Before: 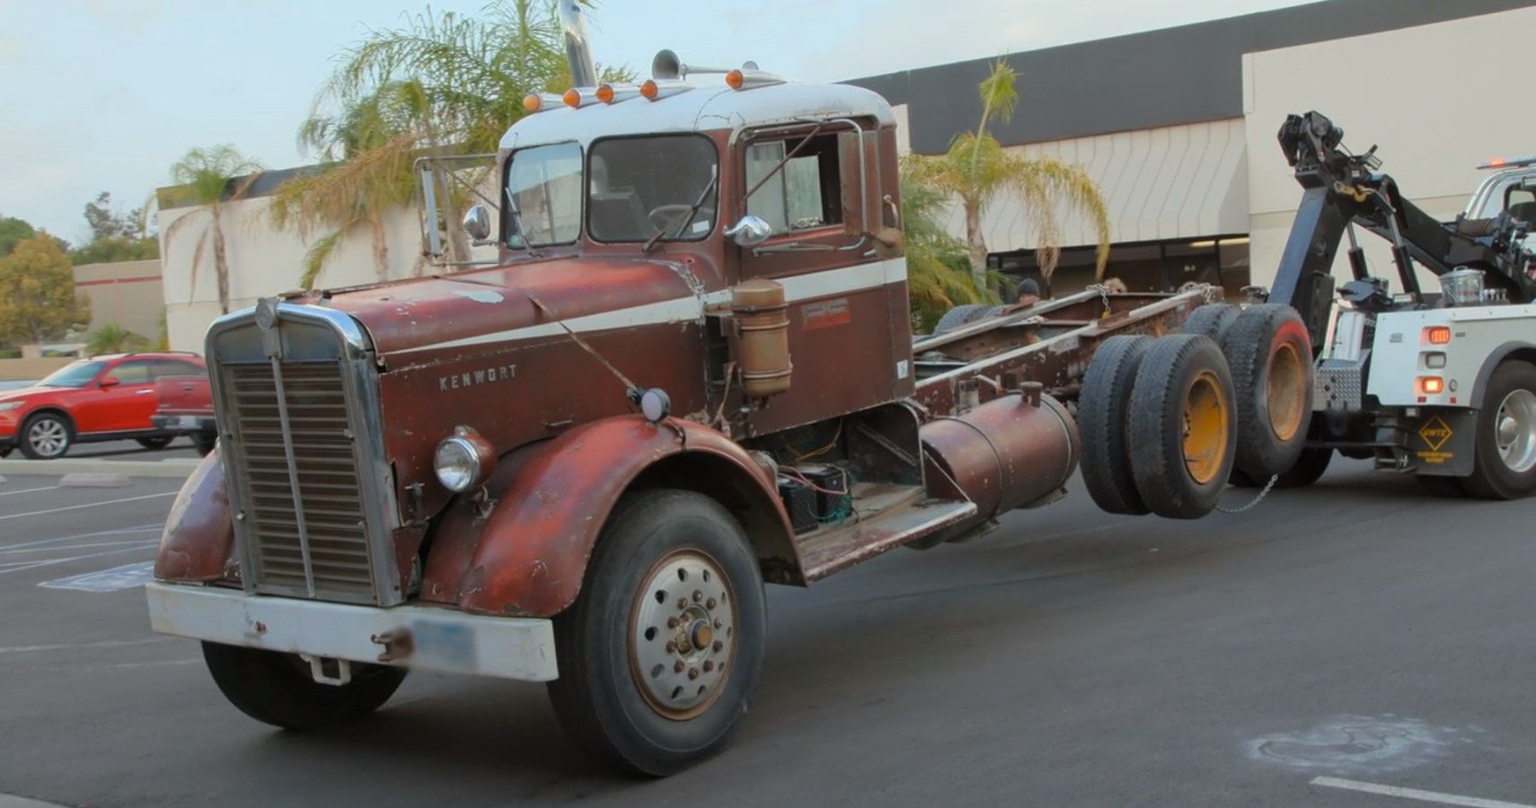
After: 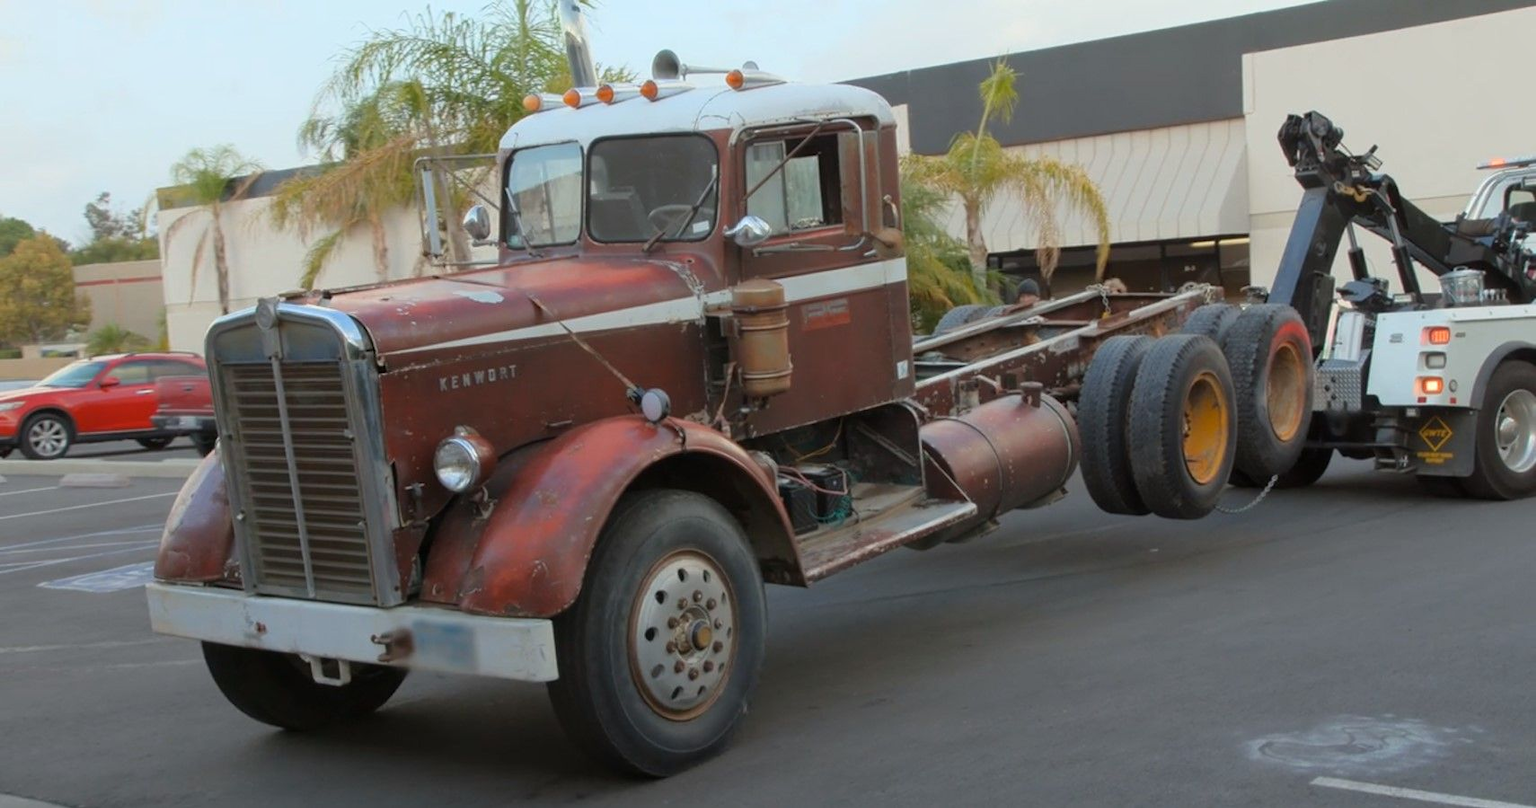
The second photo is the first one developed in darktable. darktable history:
shadows and highlights: shadows 0, highlights 40
tone equalizer: on, module defaults
